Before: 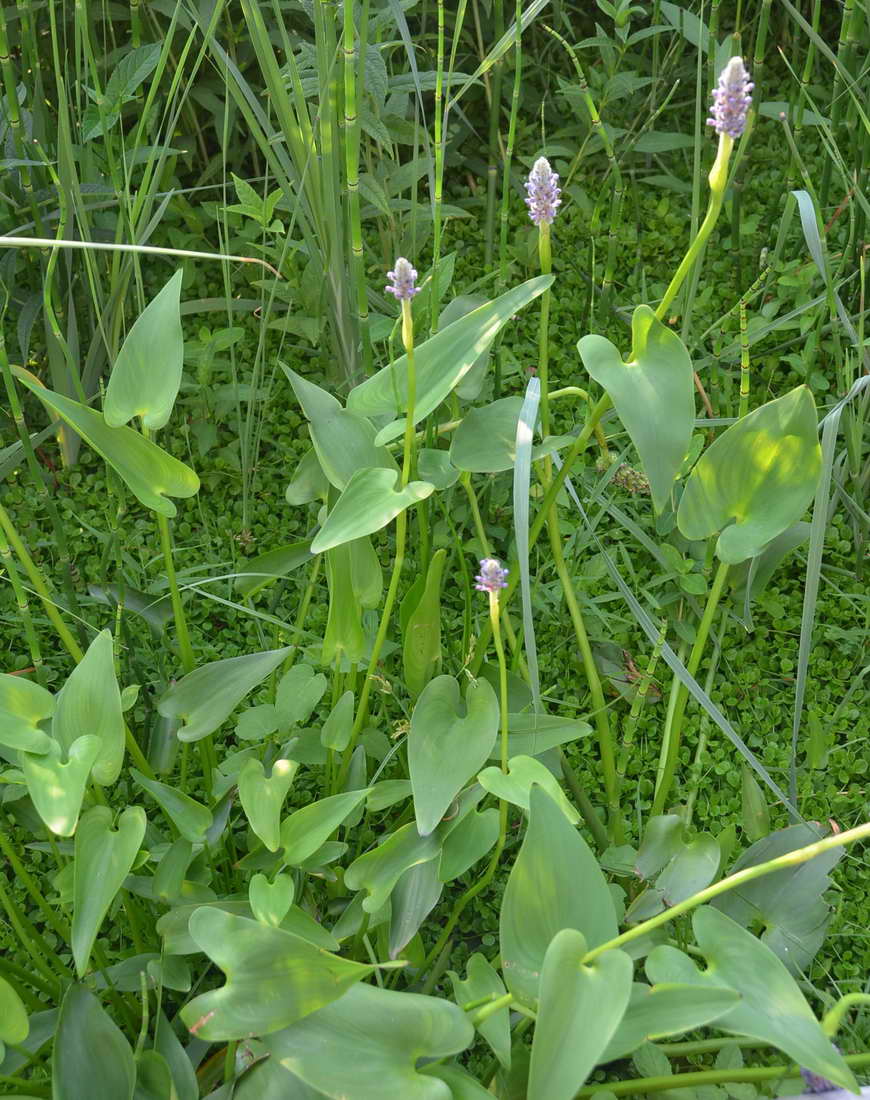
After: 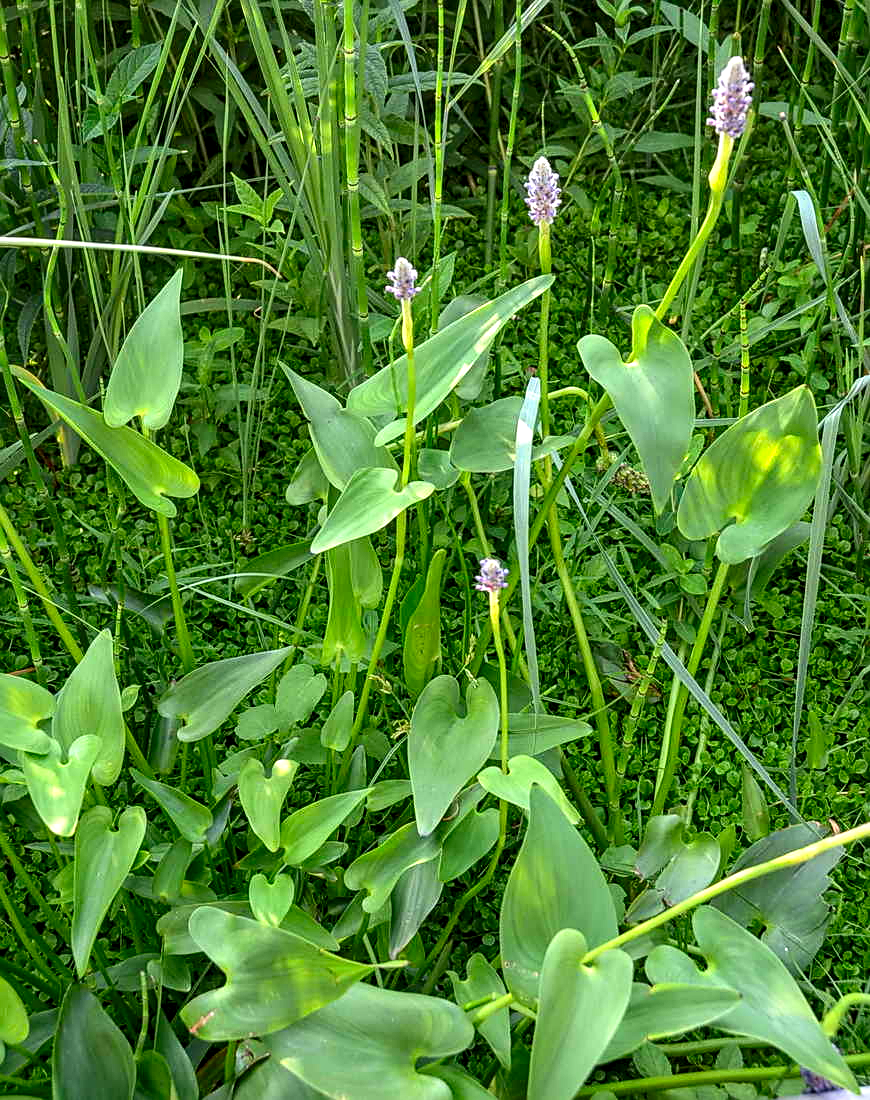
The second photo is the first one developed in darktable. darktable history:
local contrast: detail 160%
contrast brightness saturation: contrast 0.16, saturation 0.32
white balance: emerald 1
sharpen: on, module defaults
